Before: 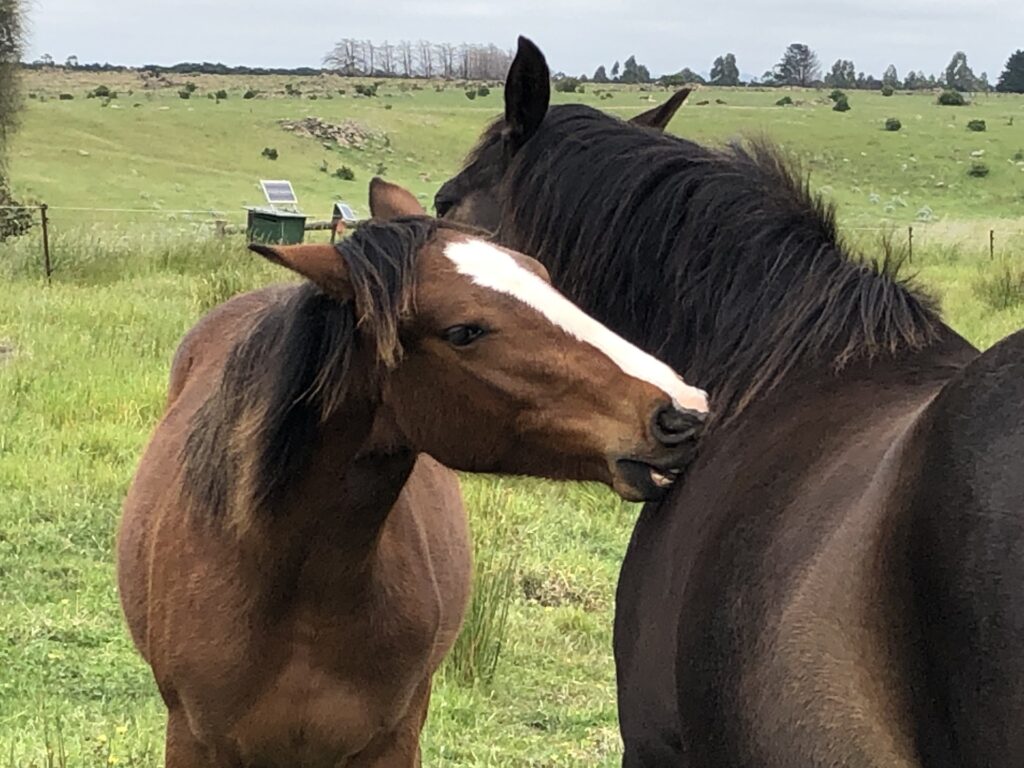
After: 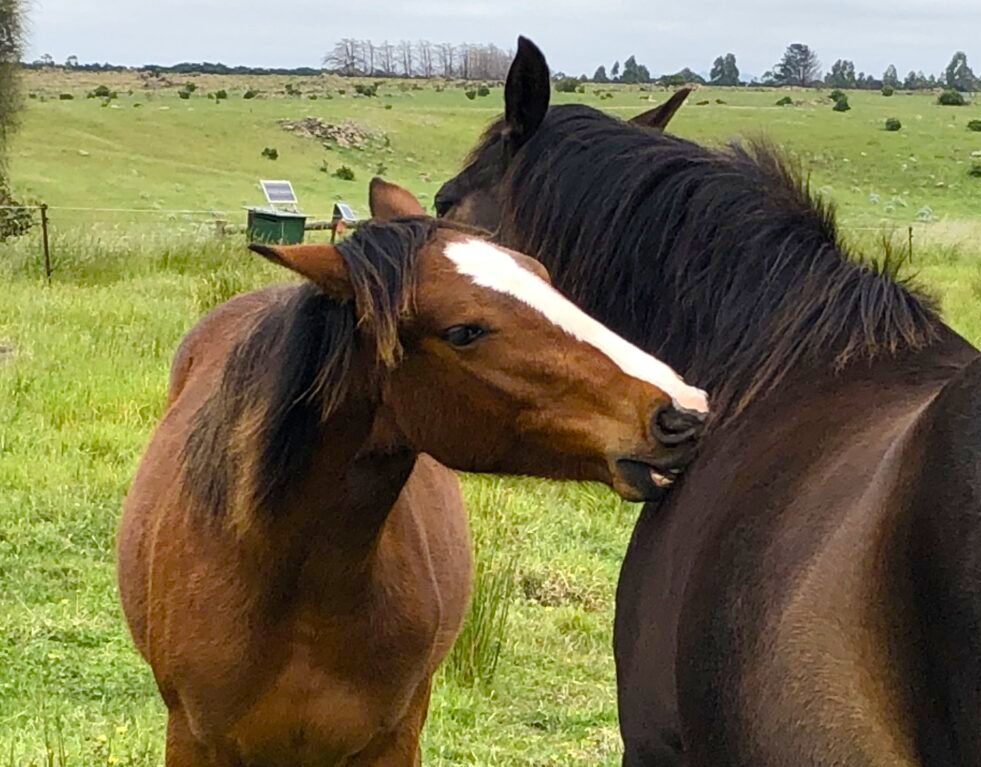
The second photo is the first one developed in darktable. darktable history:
crop: right 4.14%, bottom 0.042%
color balance rgb: perceptual saturation grading › global saturation 20%, perceptual saturation grading › highlights -14.439%, perceptual saturation grading › shadows 50.256%, global vibrance 20%
